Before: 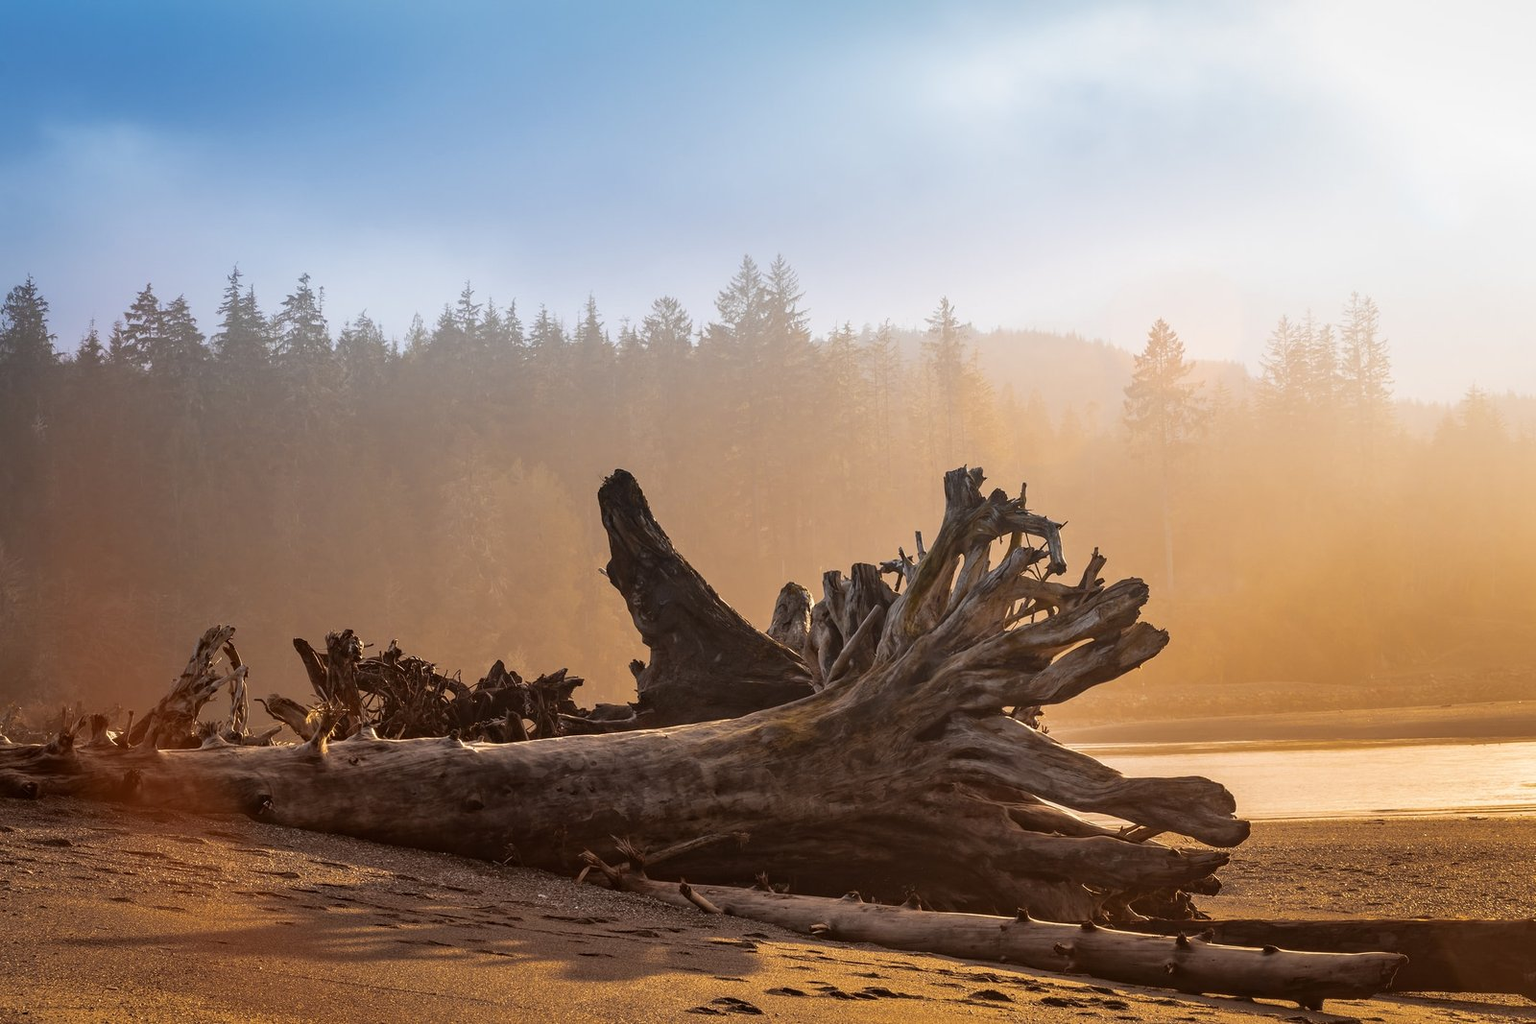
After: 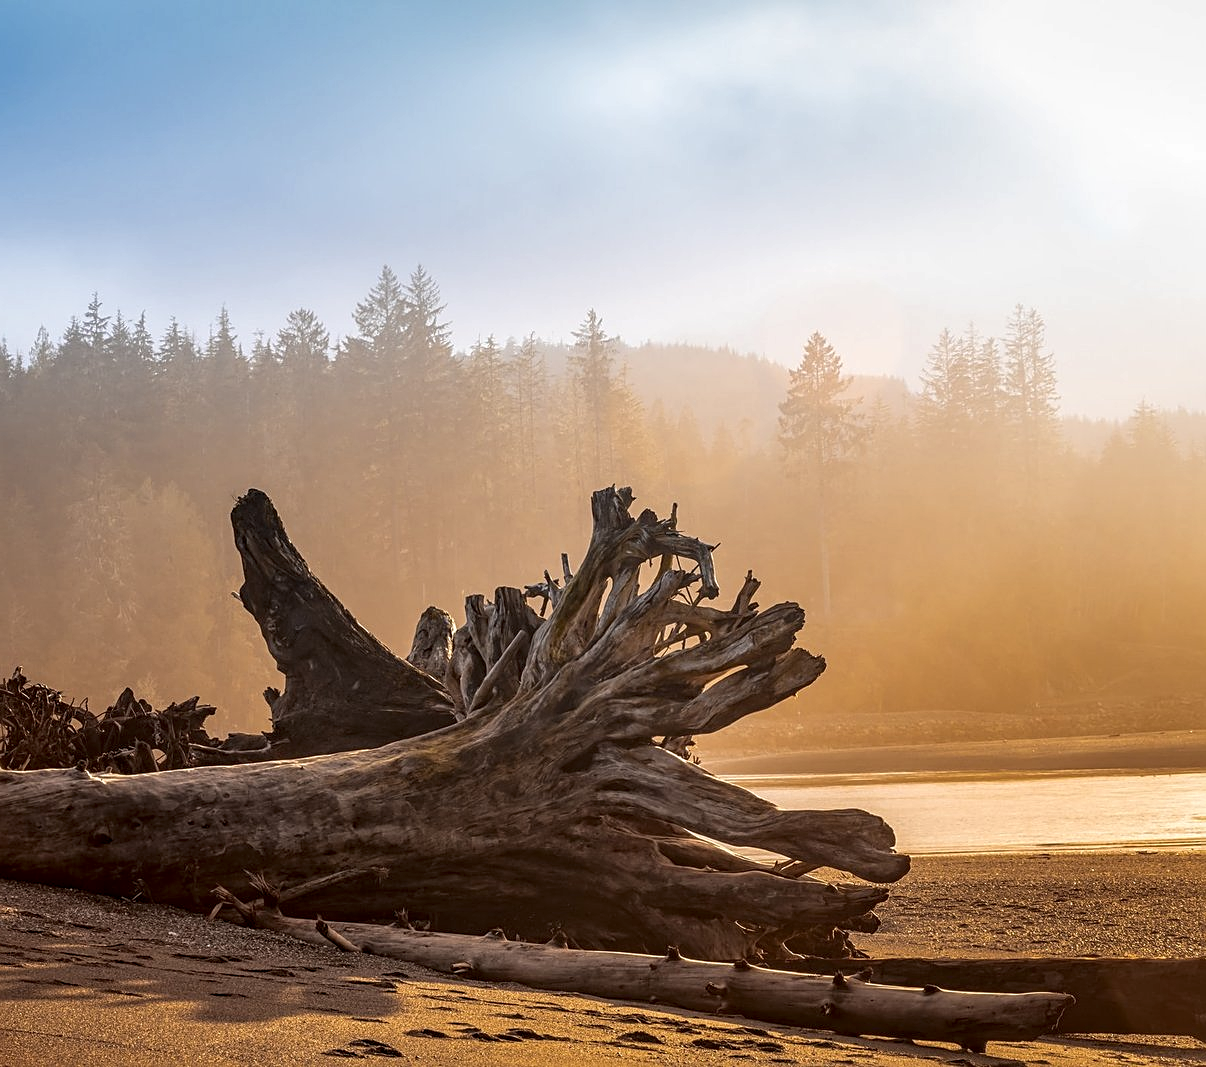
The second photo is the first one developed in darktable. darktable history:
sharpen: on, module defaults
crop and rotate: left 24.6%
local contrast: detail 130%
